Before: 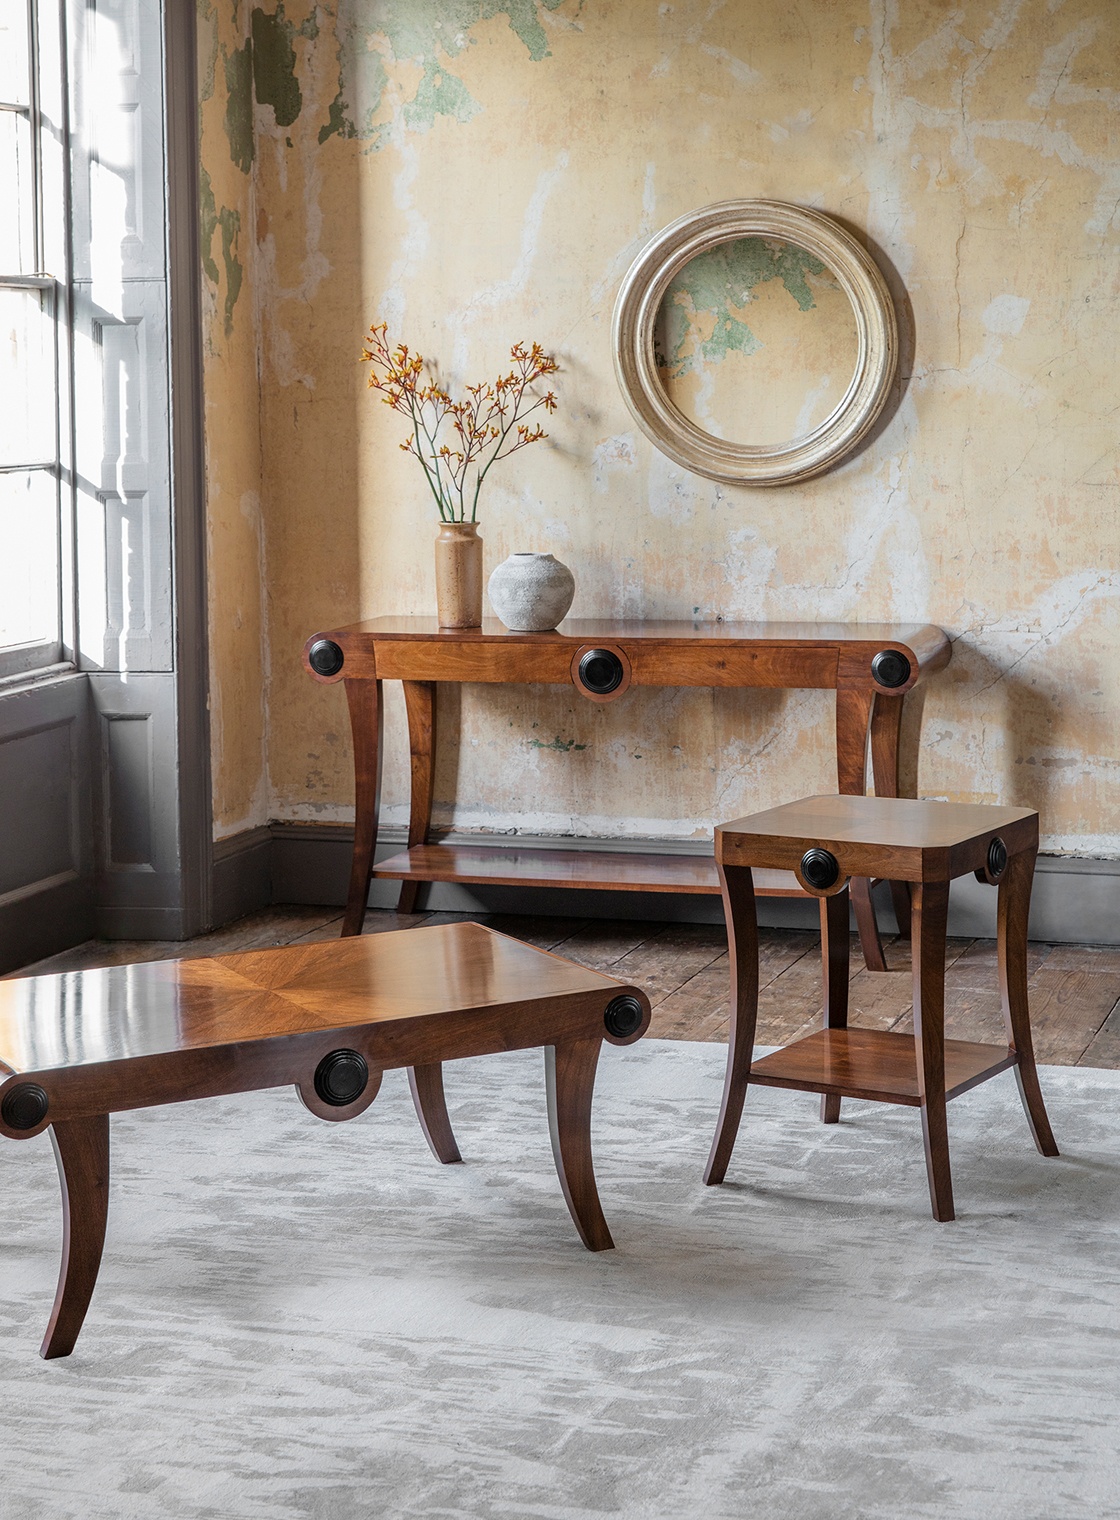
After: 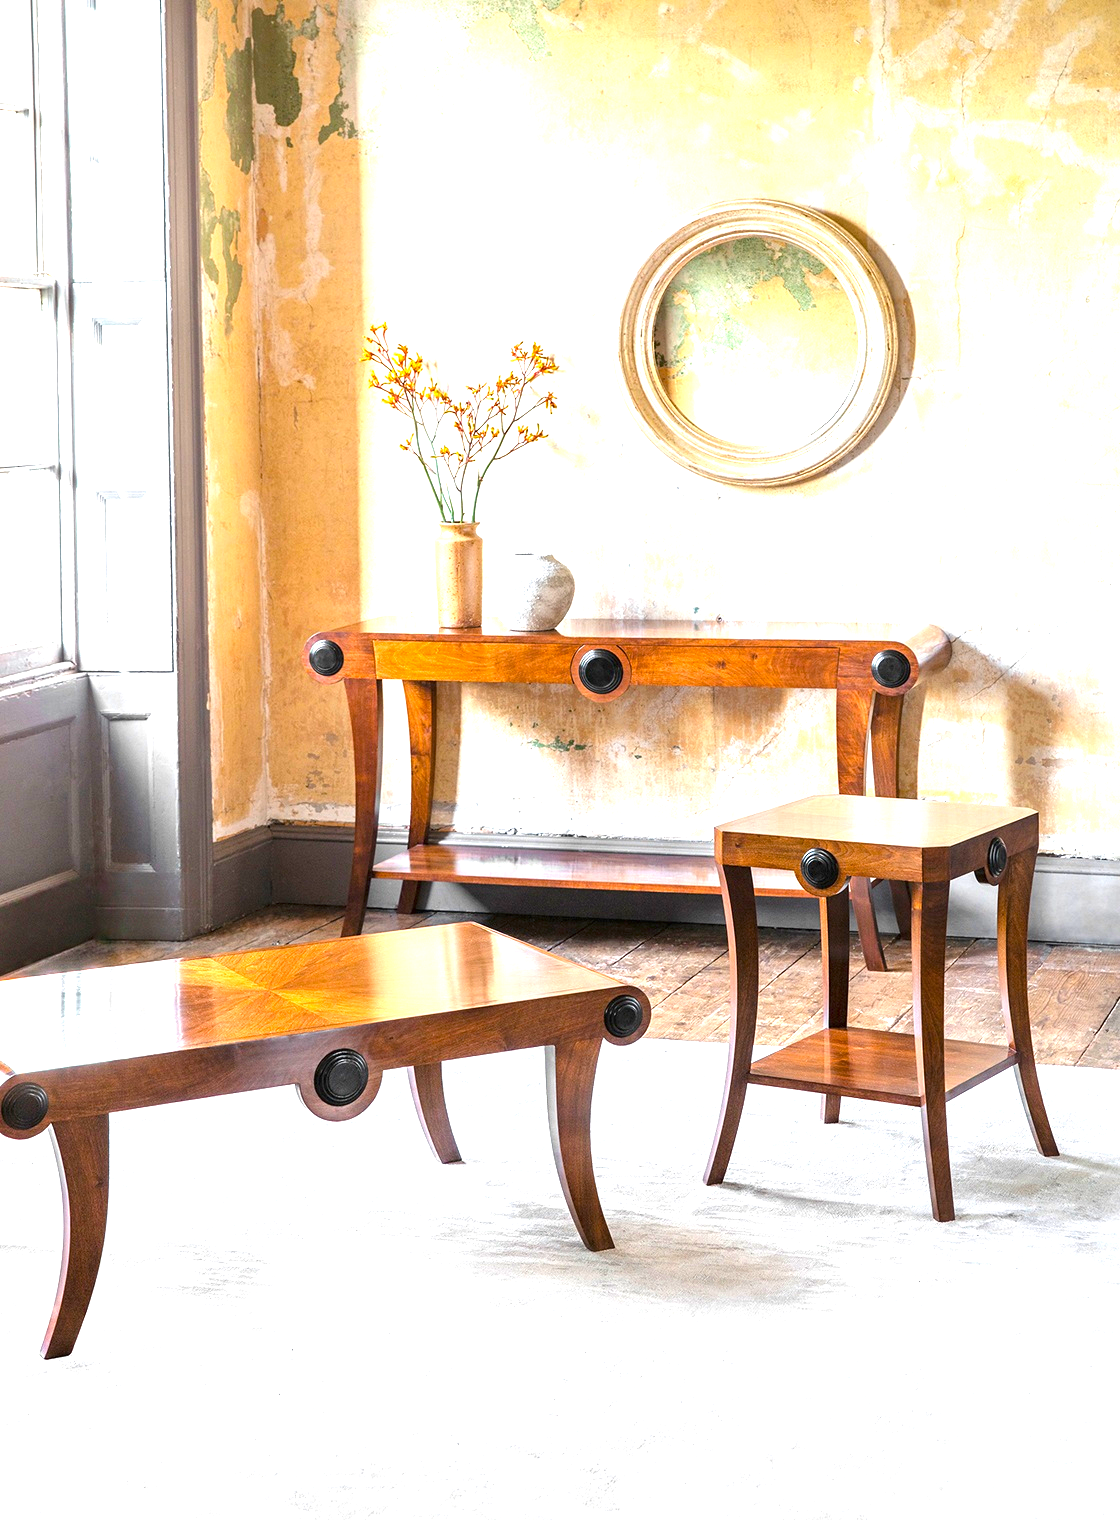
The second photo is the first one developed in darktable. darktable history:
exposure: black level correction 0, exposure 1.741 EV, compensate exposure bias true, compensate highlight preservation false
color balance rgb: perceptual saturation grading › global saturation 30%, global vibrance 10%
